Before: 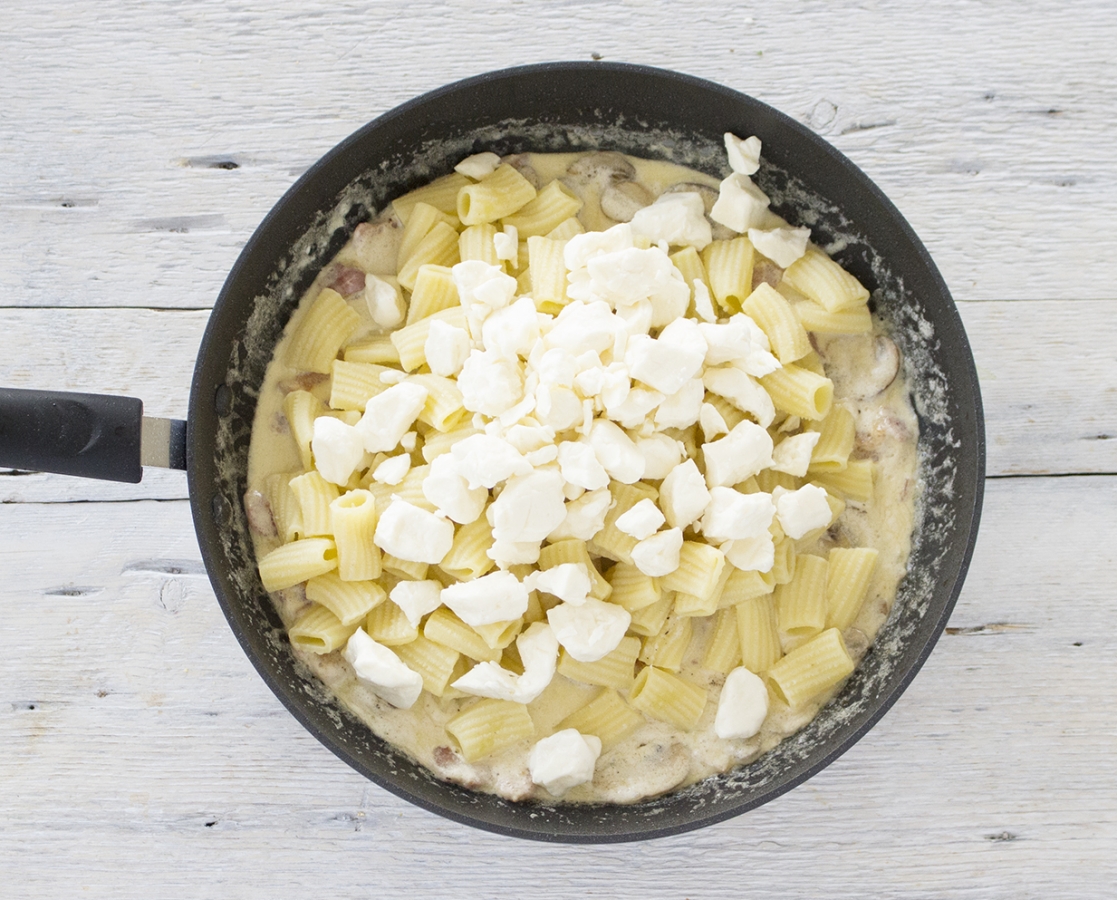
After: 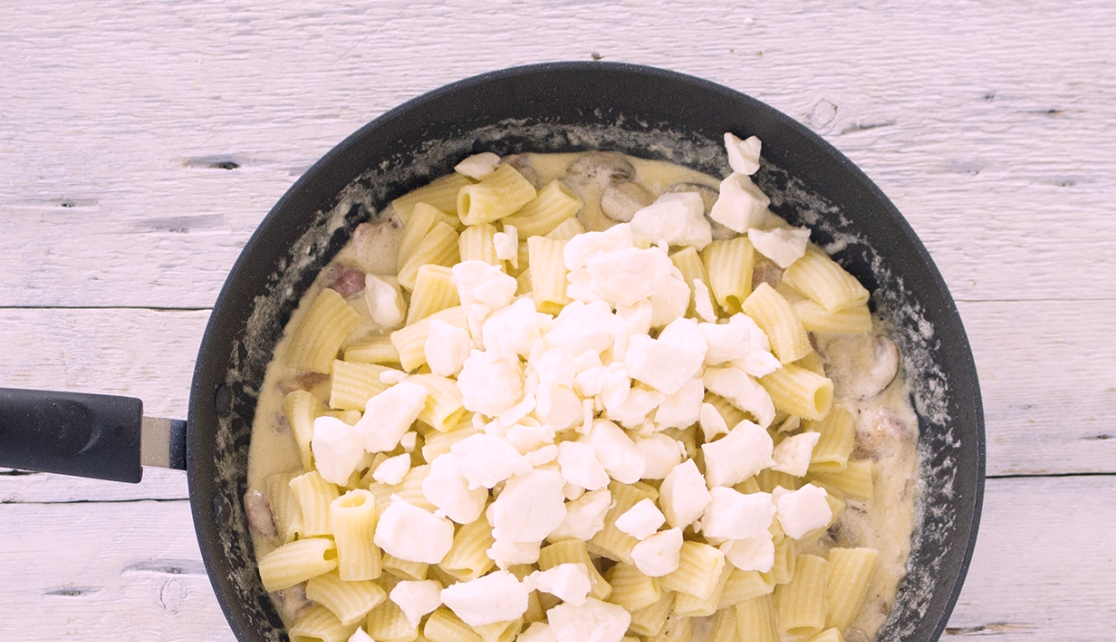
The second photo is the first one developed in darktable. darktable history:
exposure: exposure -0.048 EV, compensate highlight preservation false
crop: bottom 28.576%
white balance: red 1.05, blue 1.072
color balance rgb: shadows lift › hue 87.51°, highlights gain › chroma 1.62%, highlights gain › hue 55.1°, global offset › chroma 0.06%, global offset › hue 253.66°, linear chroma grading › global chroma 0.5%
